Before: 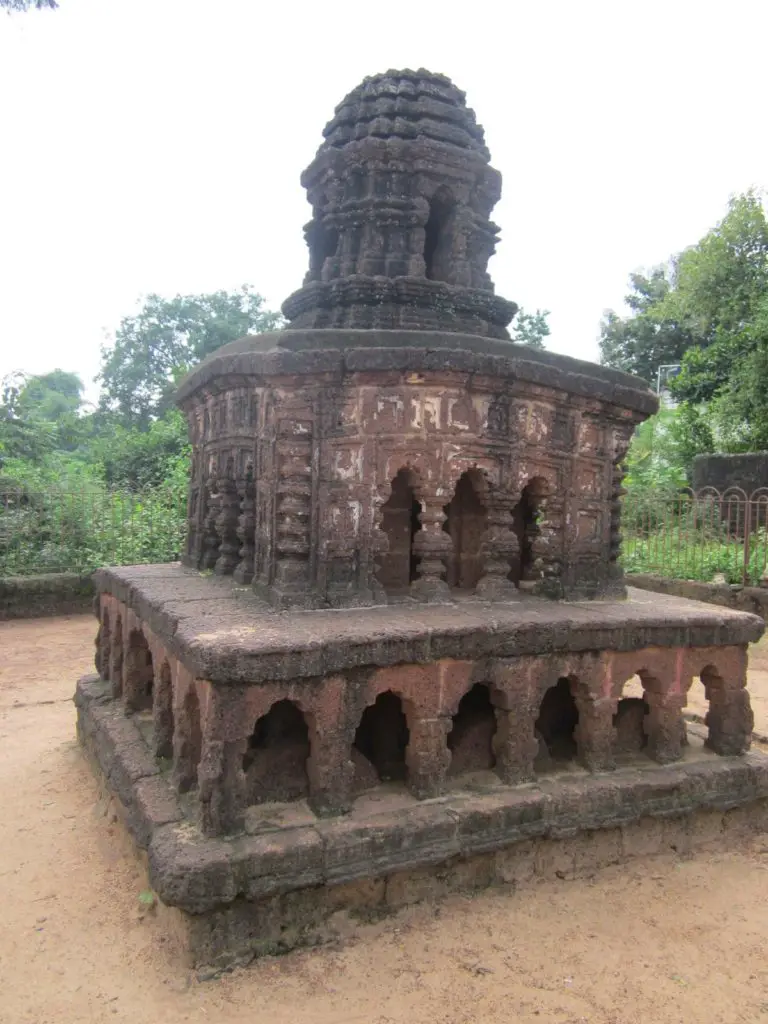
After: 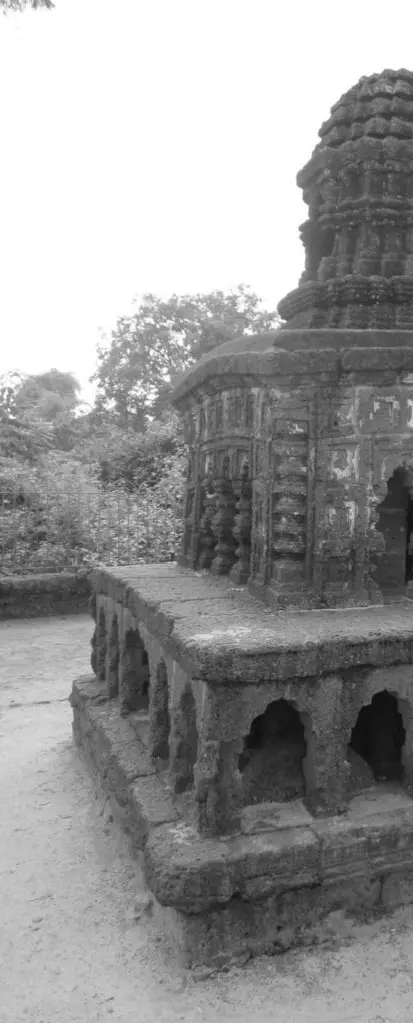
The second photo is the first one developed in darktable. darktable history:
monochrome: size 3.1
crop: left 0.587%, right 45.588%, bottom 0.086%
